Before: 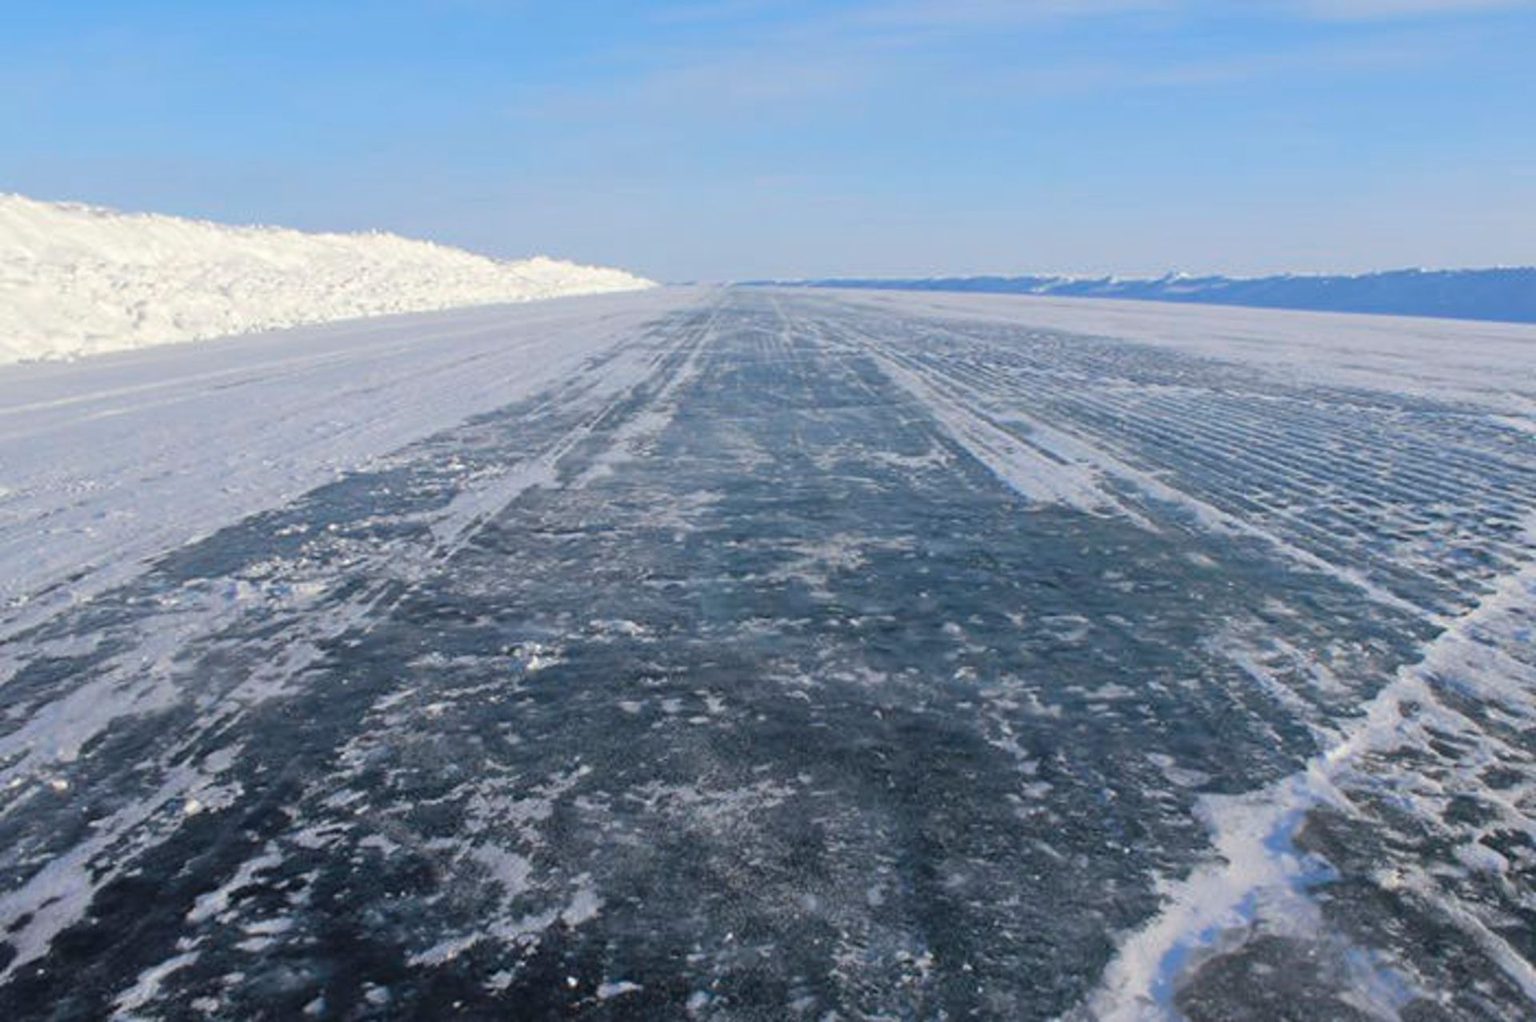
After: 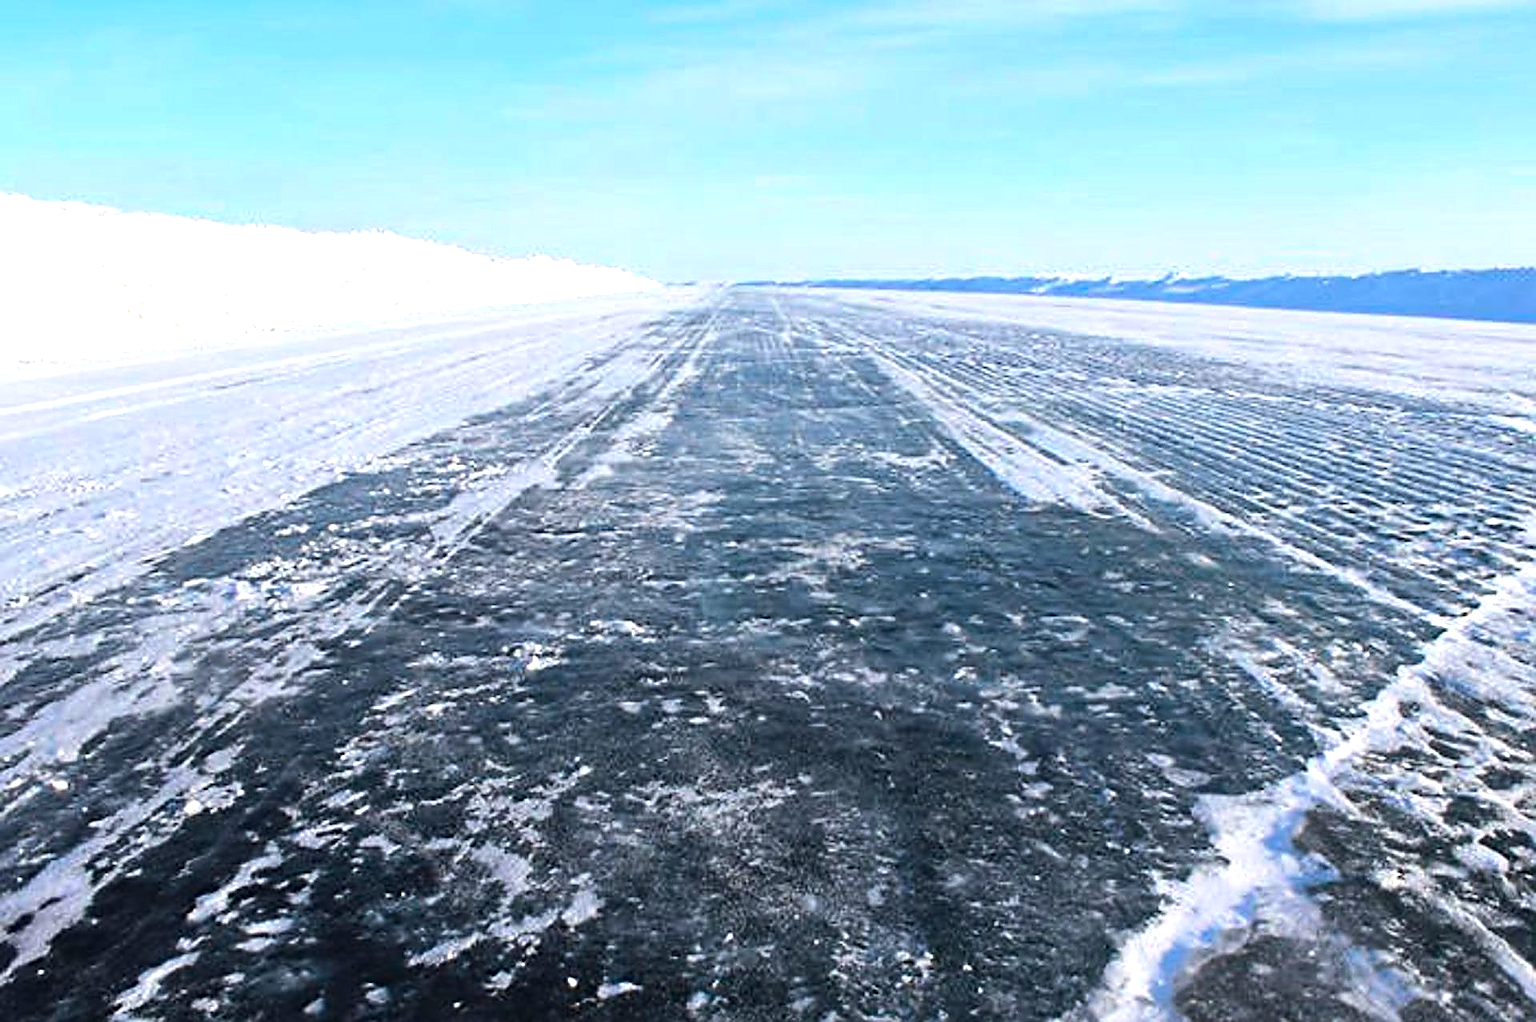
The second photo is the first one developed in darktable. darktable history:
sharpen: radius 1.408, amount 1.263, threshold 0.607
tone equalizer: -8 EV -0.731 EV, -7 EV -0.684 EV, -6 EV -0.602 EV, -5 EV -0.409 EV, -3 EV 0.389 EV, -2 EV 0.6 EV, -1 EV 0.691 EV, +0 EV 0.754 EV, edges refinement/feathering 500, mask exposure compensation -1.57 EV, preserve details no
color zones: curves: ch0 [(0.002, 0.593) (0.143, 0.417) (0.285, 0.541) (0.455, 0.289) (0.608, 0.327) (0.727, 0.283) (0.869, 0.571) (1, 0.603)]; ch1 [(0, 0) (0.143, 0) (0.286, 0) (0.429, 0) (0.571, 0) (0.714, 0) (0.857, 0)], mix -93.7%
haze removal: compatibility mode true, adaptive false
color balance rgb: perceptual saturation grading › global saturation -2.915%, perceptual saturation grading › shadows -1.022%, perceptual brilliance grading › global brilliance 12.673%, global vibrance 14.795%
